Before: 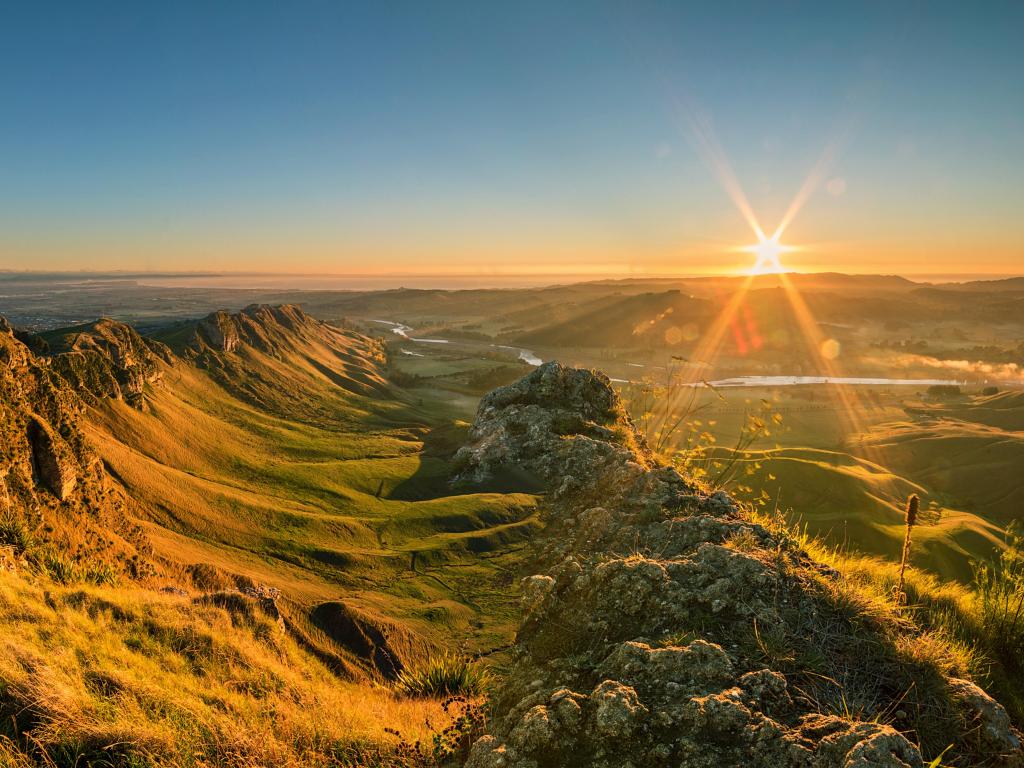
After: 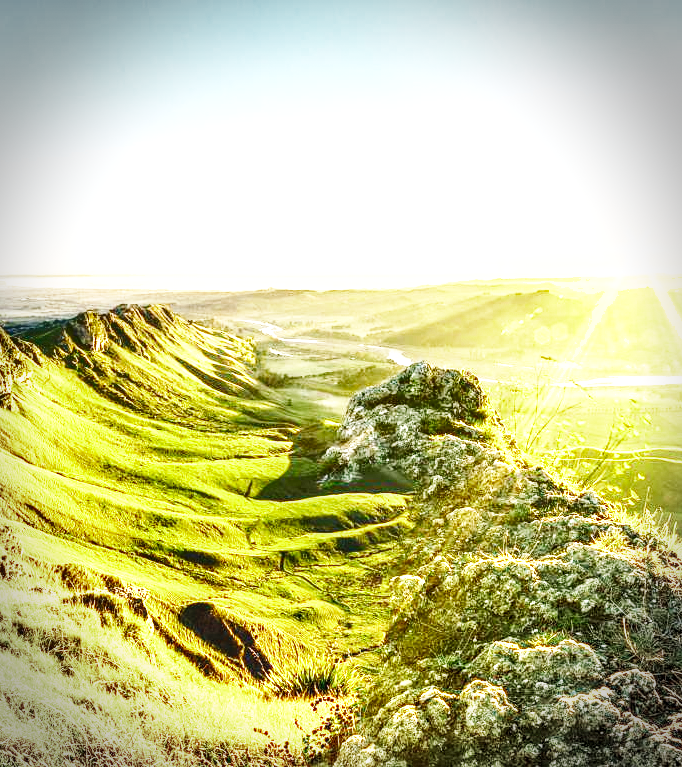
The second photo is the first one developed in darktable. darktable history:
shadows and highlights: highlights color adjustment 41.81%, soften with gaussian
exposure: black level correction 0.001, exposure 1.847 EV, compensate exposure bias true, compensate highlight preservation false
crop and rotate: left 12.798%, right 20.528%
vignetting: brightness -0.575, automatic ratio true, dithering 8-bit output
color zones: curves: ch1 [(0.113, 0.438) (0.75, 0.5)]; ch2 [(0.12, 0.526) (0.75, 0.5)]
local contrast: detail 130%
tone equalizer: on, module defaults
base curve: curves: ch0 [(0, 0) (0.007, 0.004) (0.027, 0.03) (0.046, 0.07) (0.207, 0.54) (0.442, 0.872) (0.673, 0.972) (1, 1)], preserve colors none
